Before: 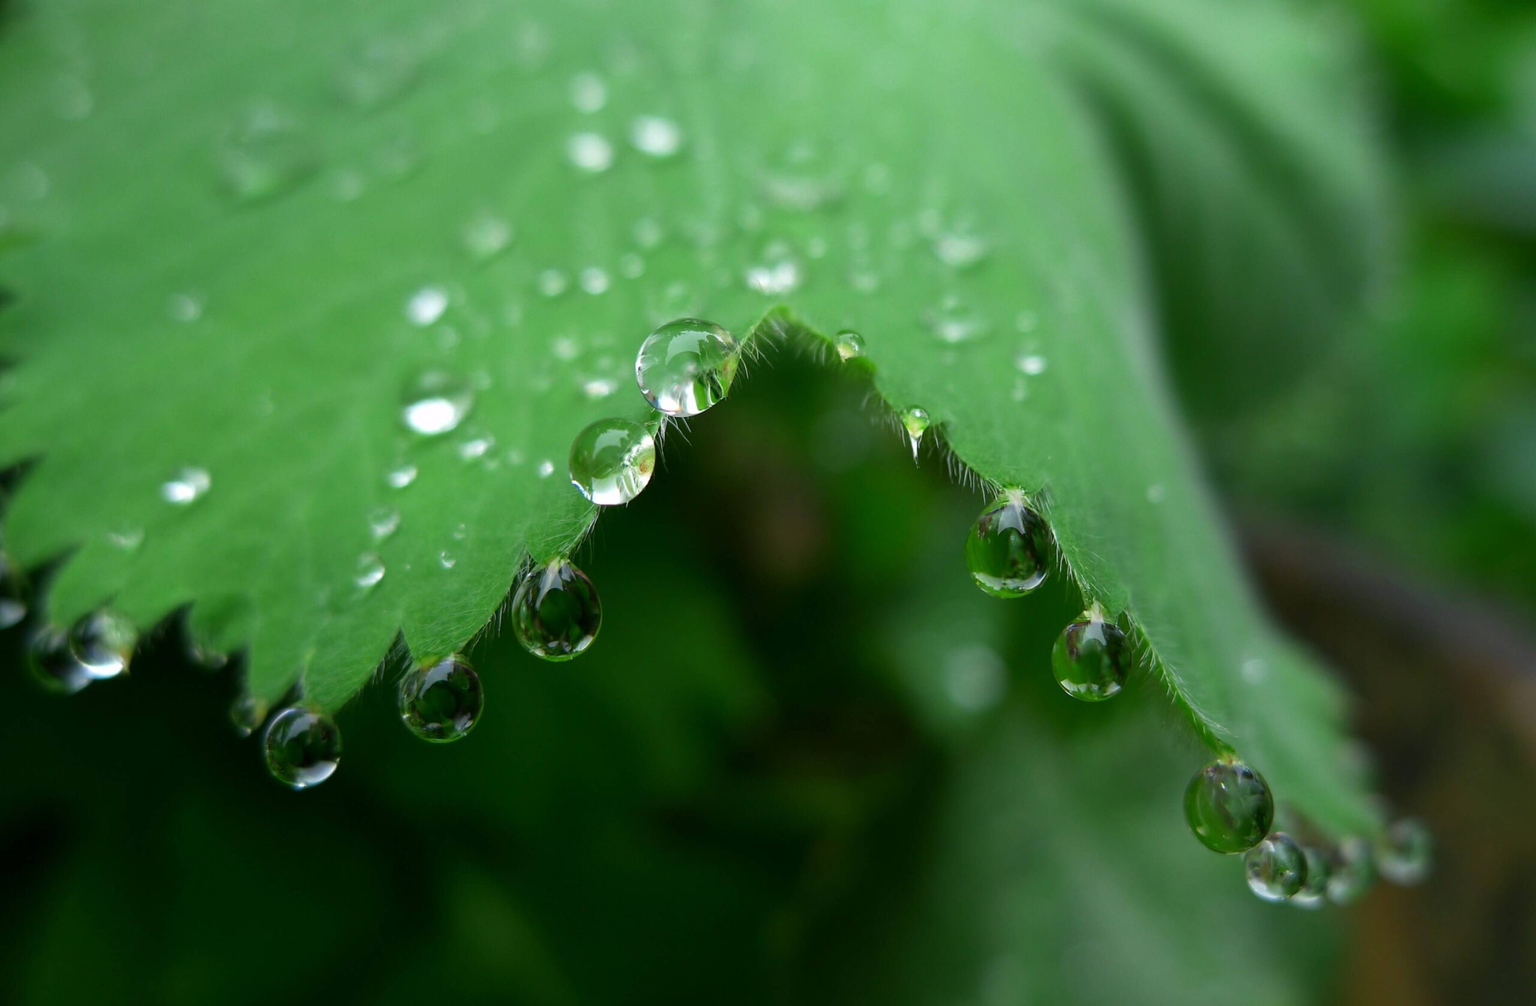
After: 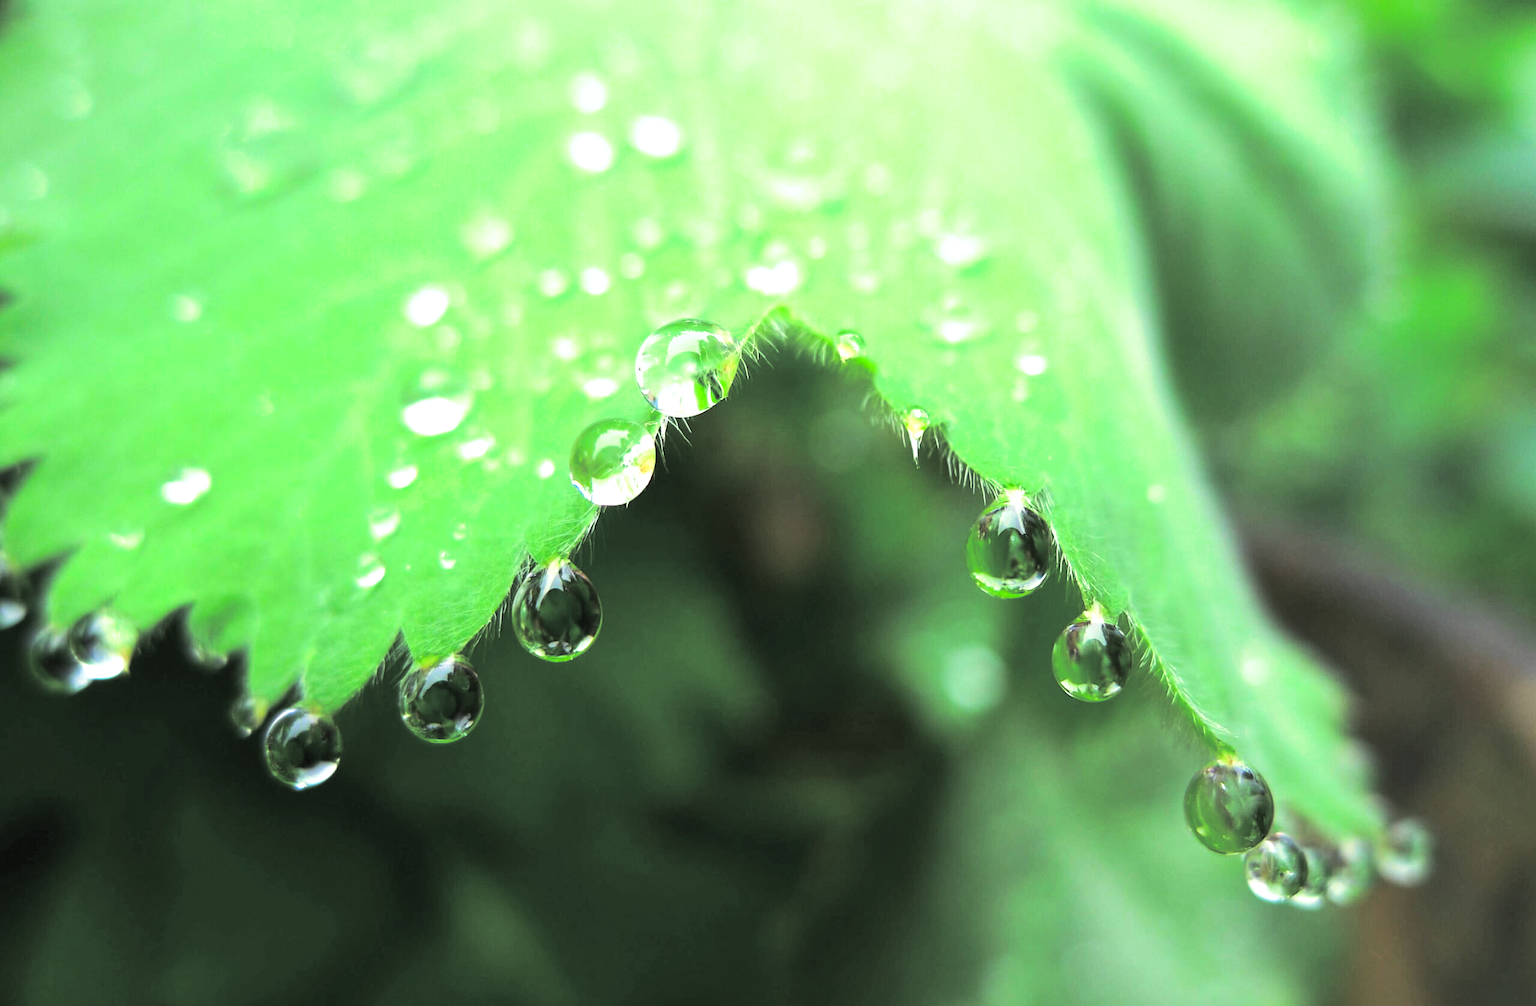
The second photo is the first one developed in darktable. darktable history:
contrast brightness saturation: contrast 0.2, brightness 0.15, saturation 0.14
split-toning: shadows › hue 43.2°, shadows › saturation 0, highlights › hue 50.4°, highlights › saturation 1
exposure: black level correction 0, exposure 1.3 EV, compensate exposure bias true, compensate highlight preservation false
